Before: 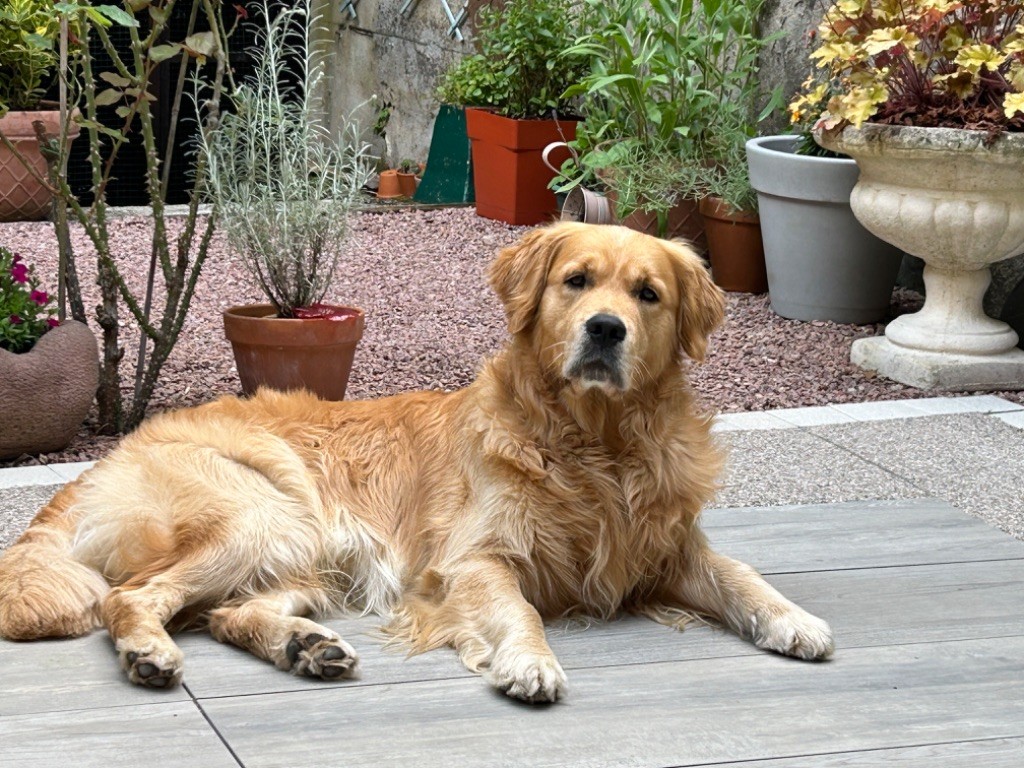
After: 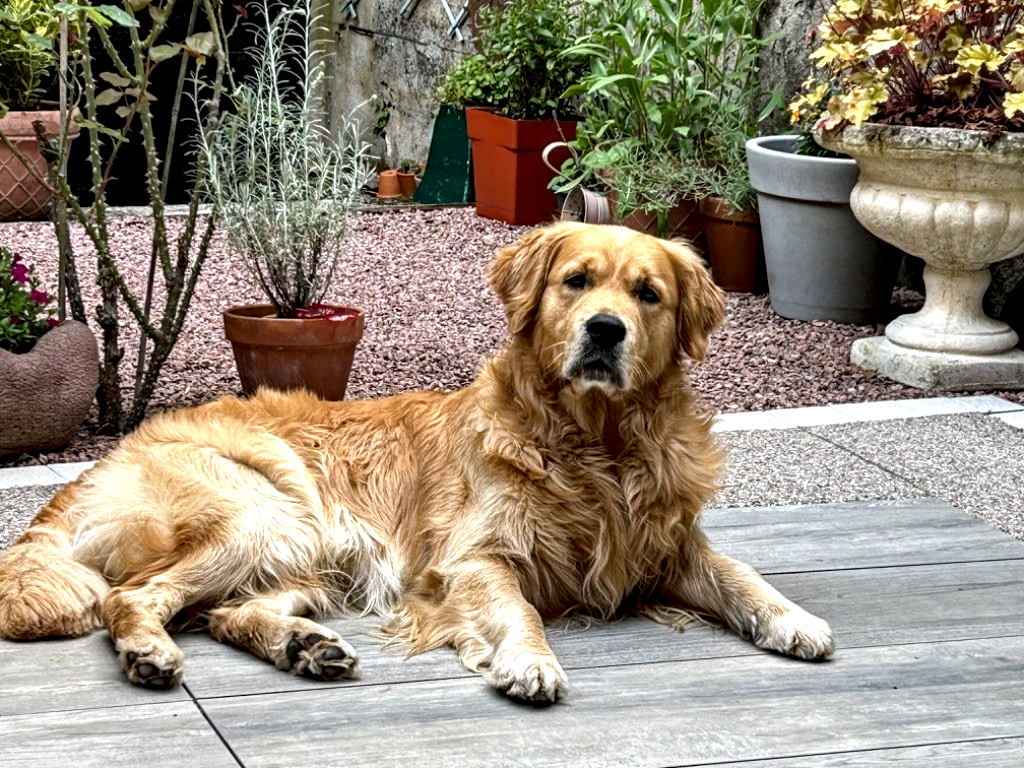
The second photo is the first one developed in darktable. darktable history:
haze removal: strength 0.292, distance 0.256, compatibility mode true, adaptive false
local contrast: highlights 63%, shadows 54%, detail 168%, midtone range 0.514
